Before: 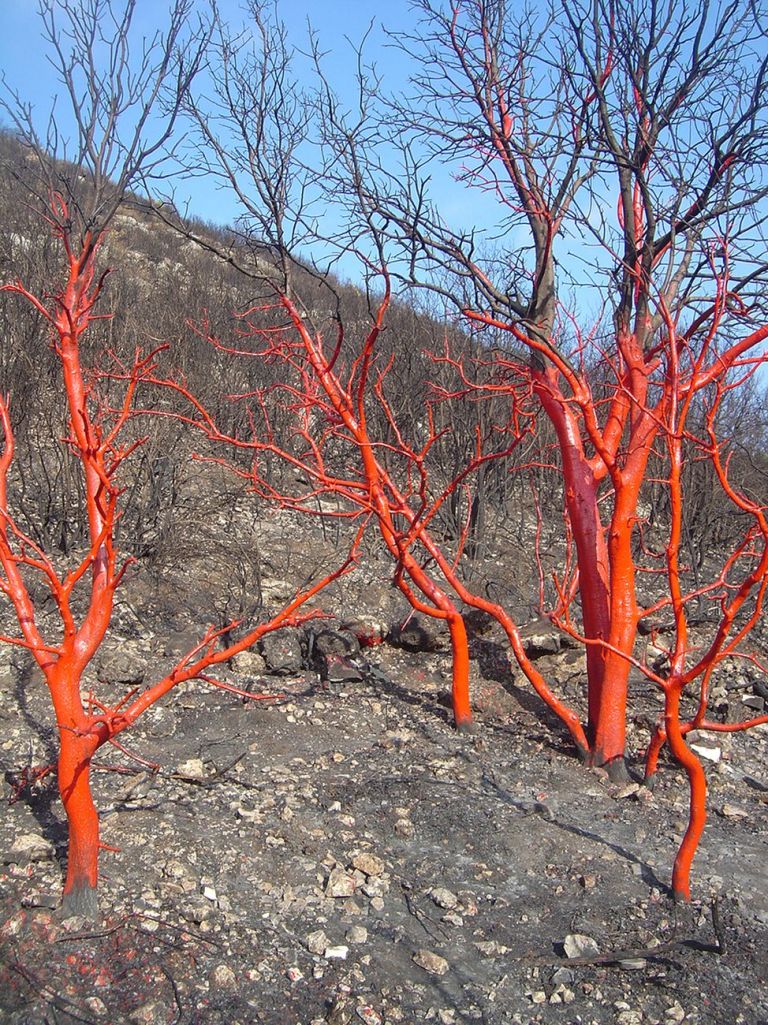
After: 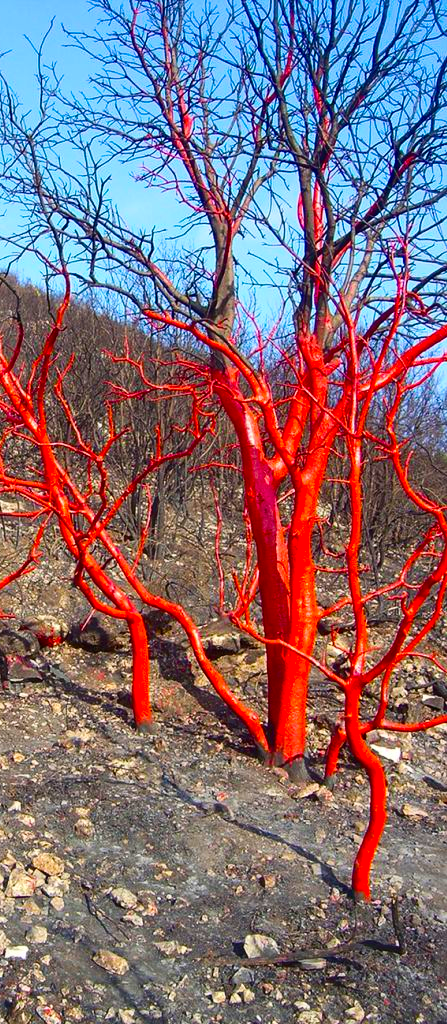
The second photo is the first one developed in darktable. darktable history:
crop: left 41.795%
contrast brightness saturation: contrast 0.166, saturation 0.327
velvia: strength 32.67%, mid-tones bias 0.207
